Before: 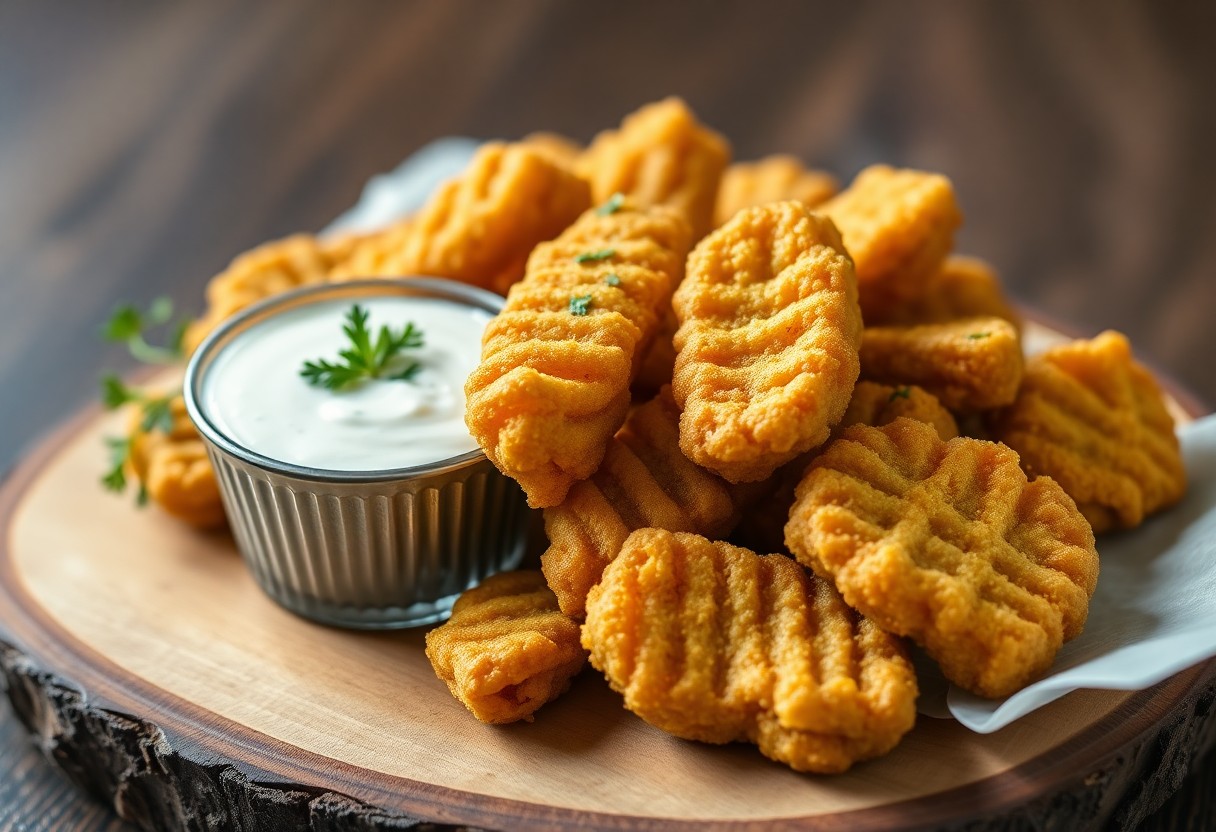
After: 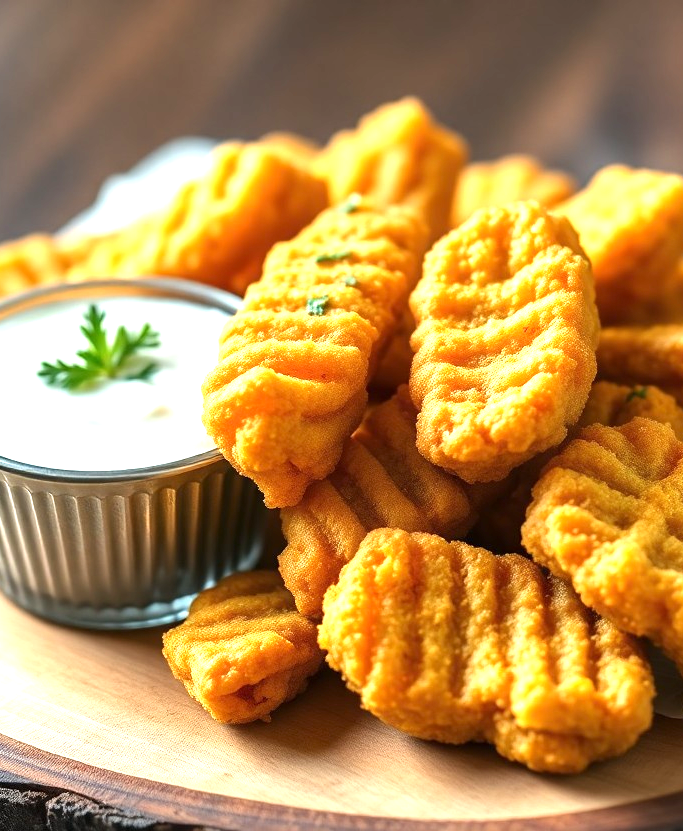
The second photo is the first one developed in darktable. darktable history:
exposure: exposure 1 EV, compensate highlight preservation false
crop: left 21.658%, right 22.118%, bottom 0.001%
